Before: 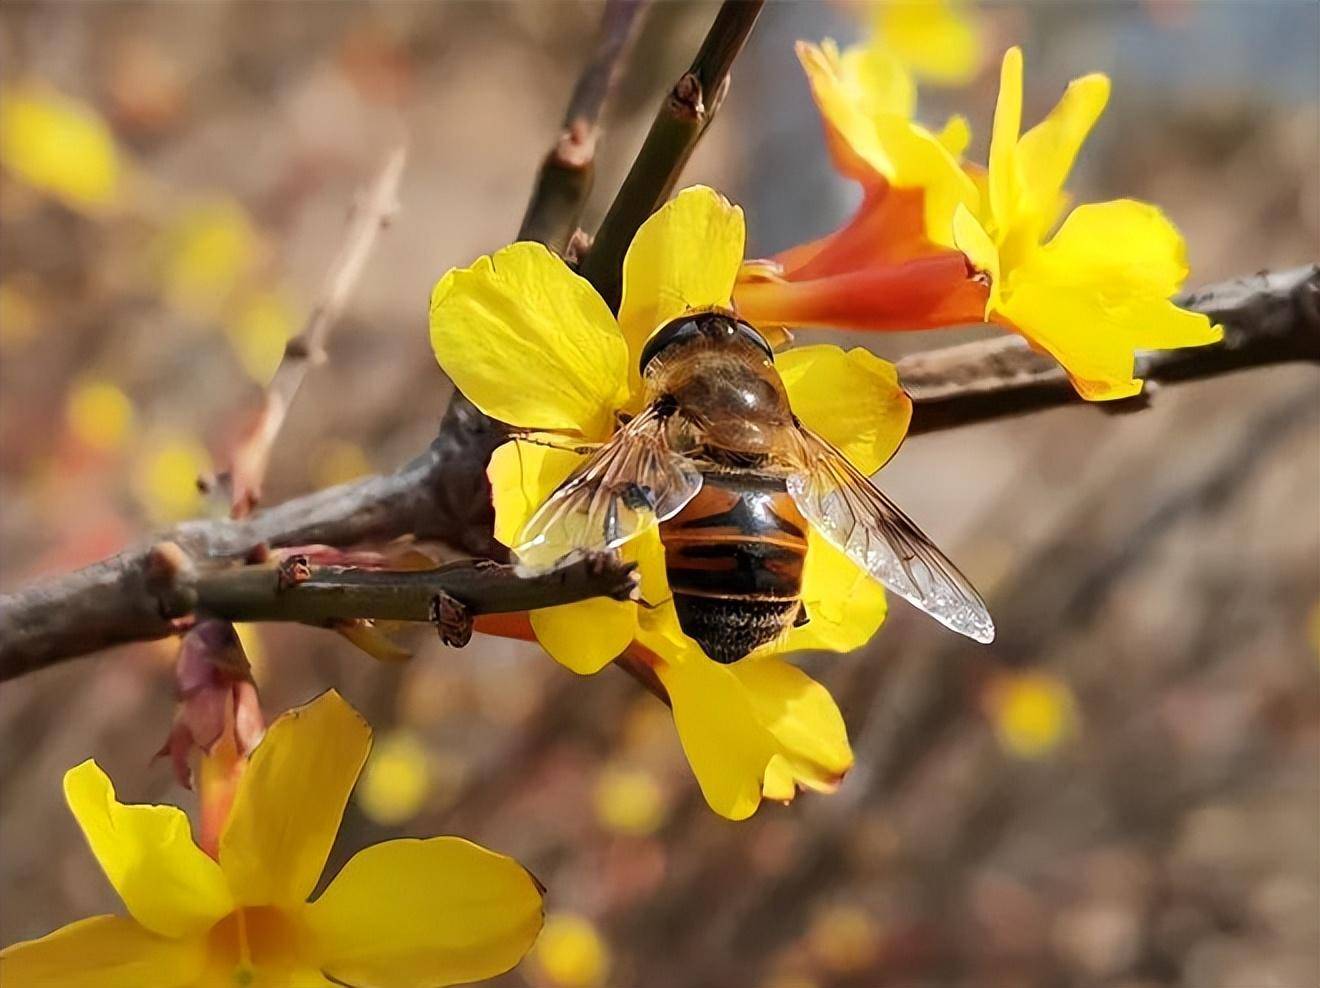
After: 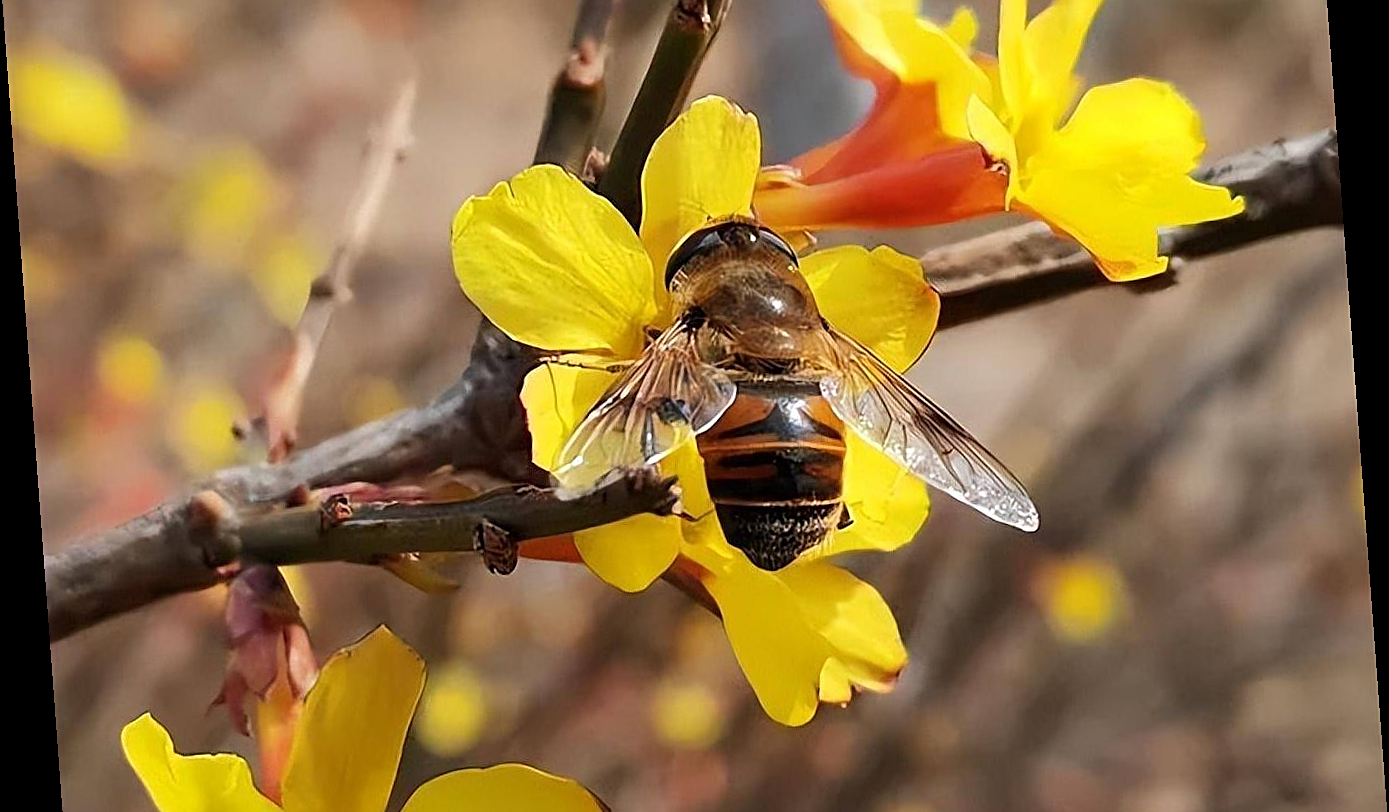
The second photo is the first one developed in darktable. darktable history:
rotate and perspective: rotation -4.25°, automatic cropping off
crop and rotate: top 12.5%, bottom 12.5%
sharpen: on, module defaults
